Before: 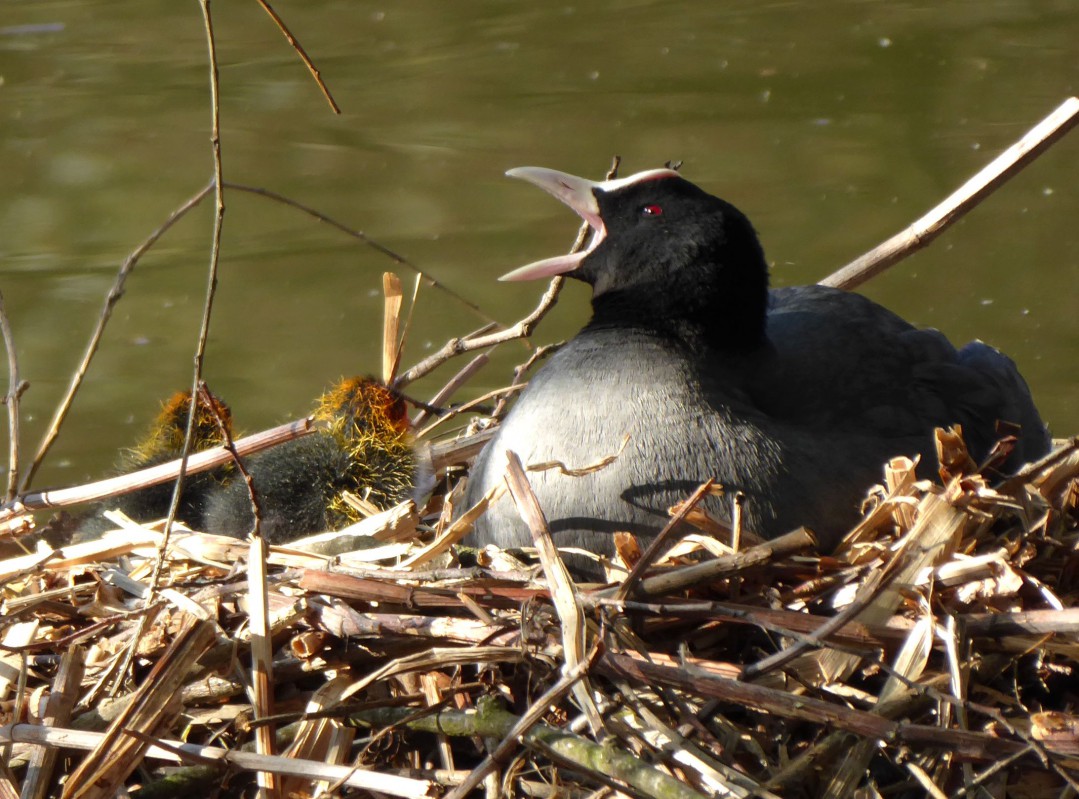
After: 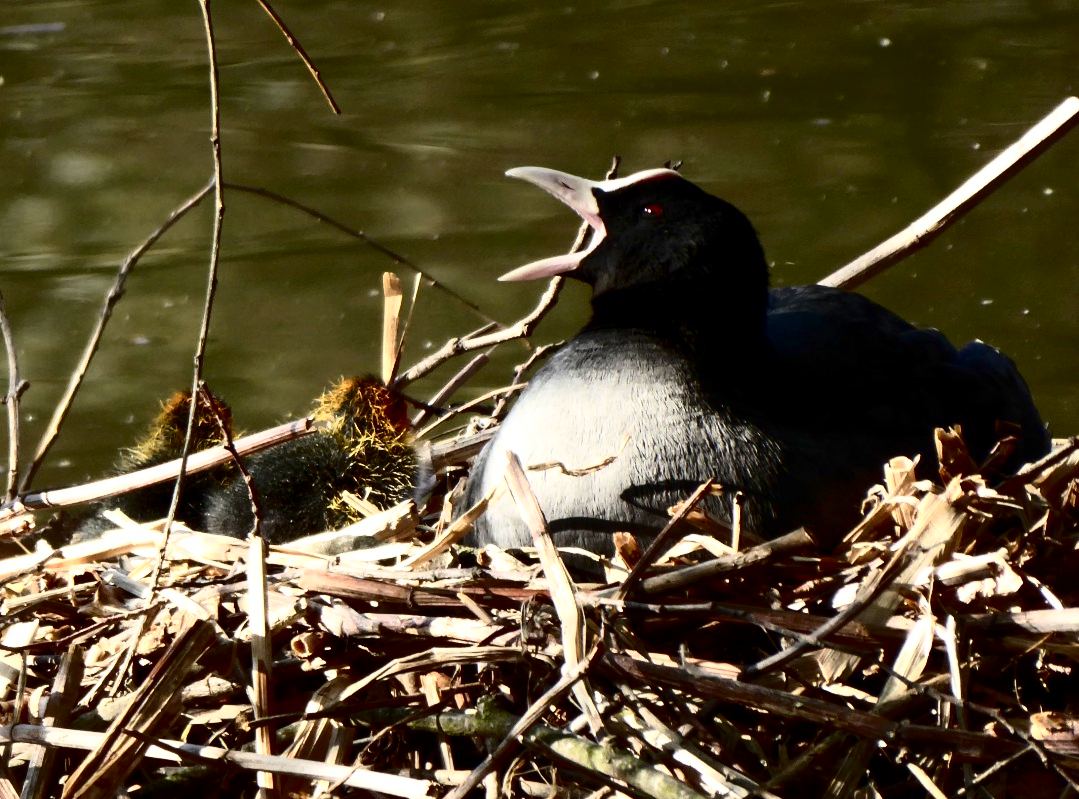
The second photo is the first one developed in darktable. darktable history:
exposure: black level correction 0.007, compensate highlight preservation false
contrast brightness saturation: contrast 0.5, saturation -0.1
